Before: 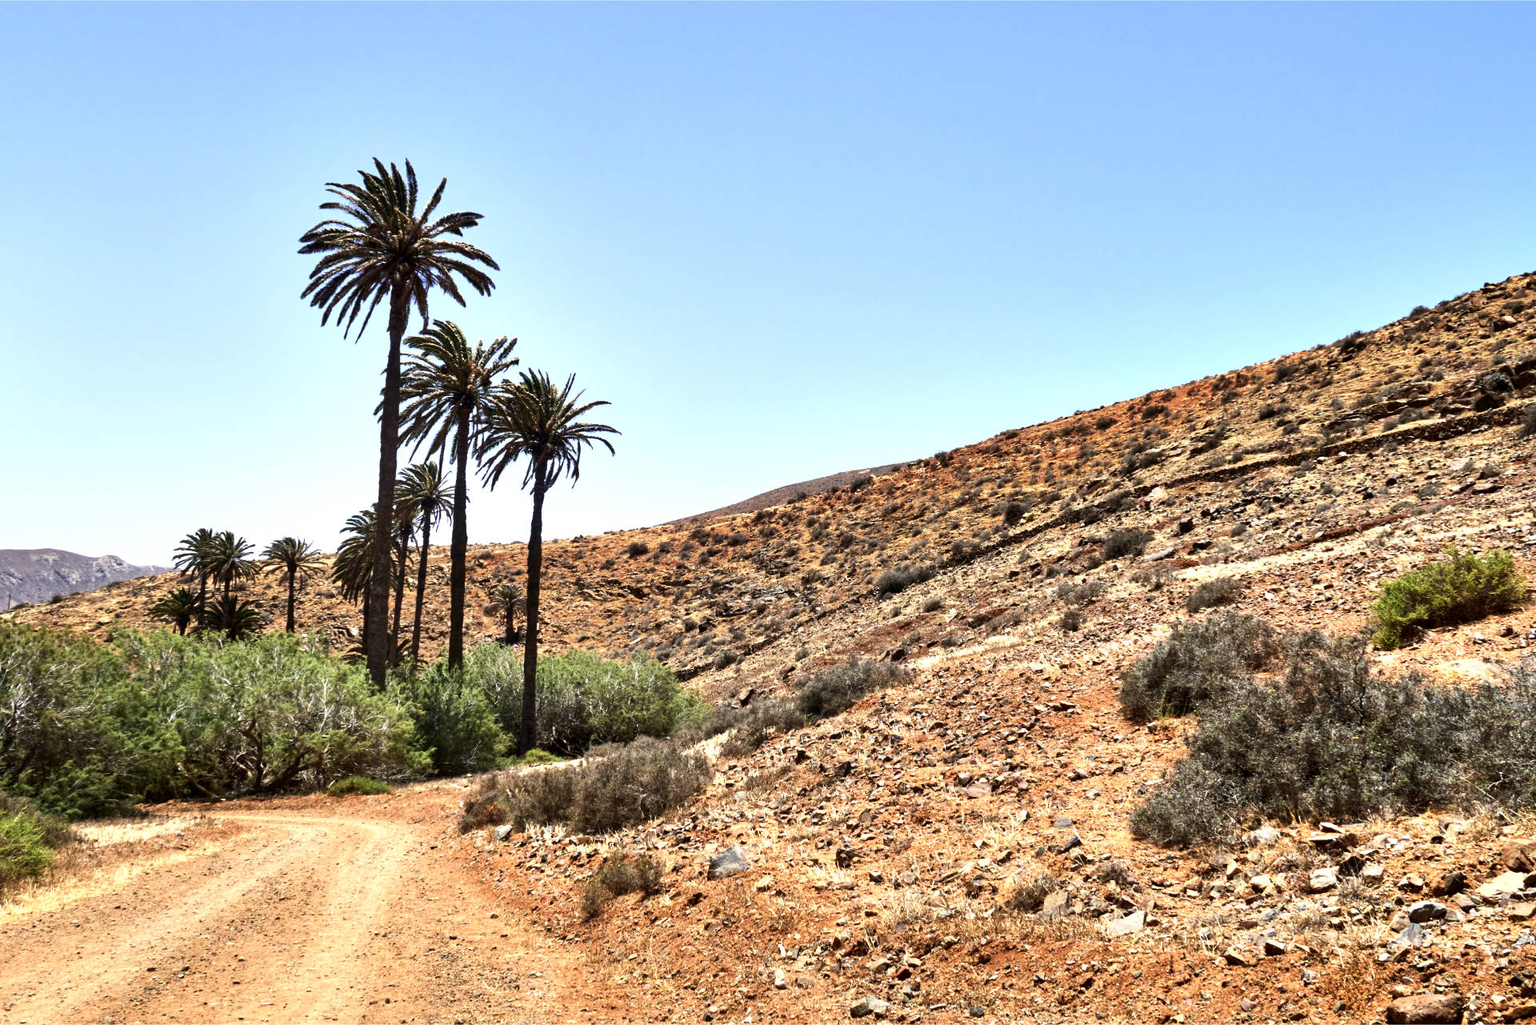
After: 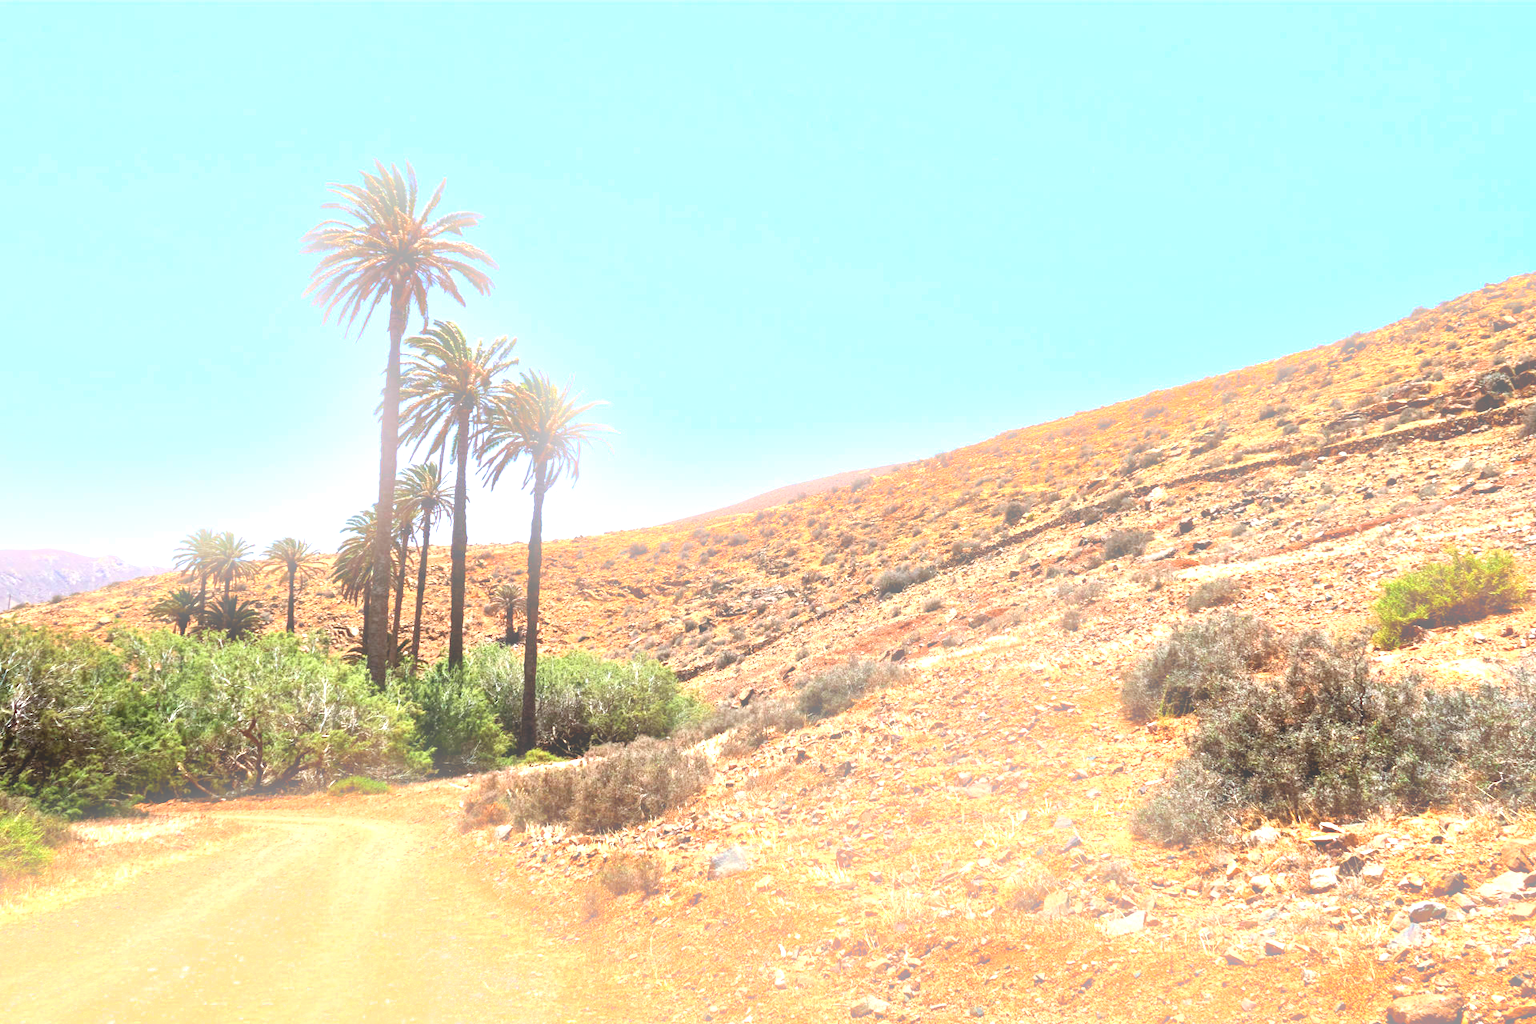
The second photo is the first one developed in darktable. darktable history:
bloom: threshold 82.5%, strength 16.25%
exposure: exposure 0.636 EV, compensate highlight preservation false
